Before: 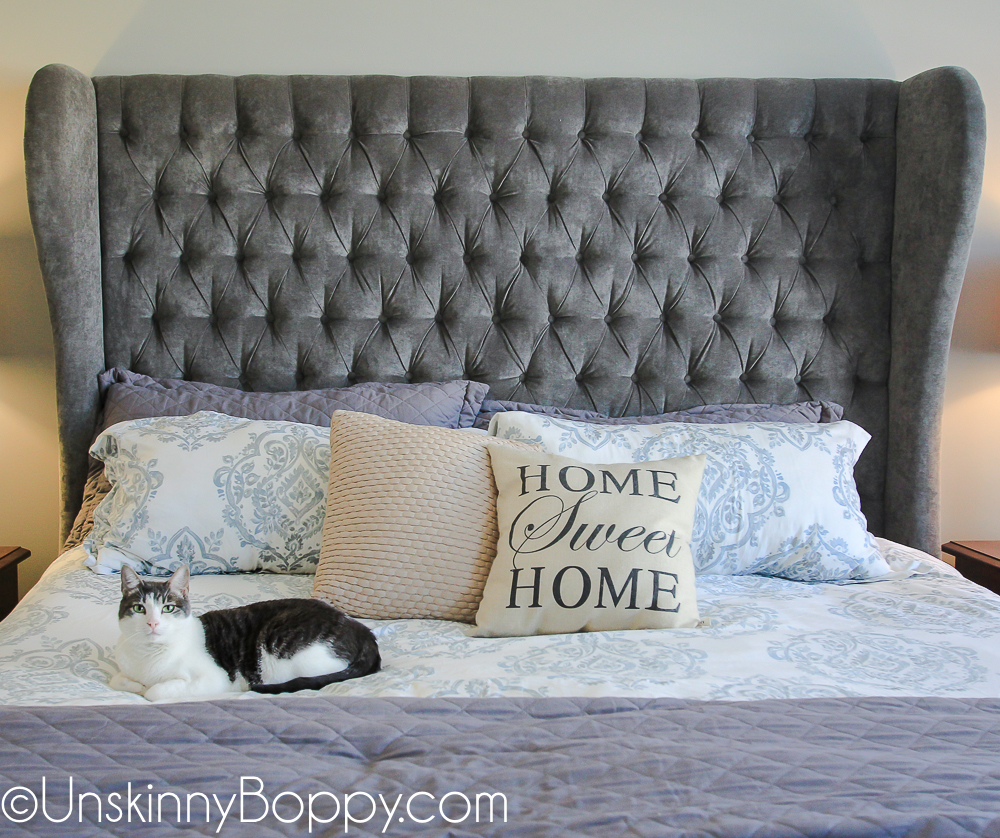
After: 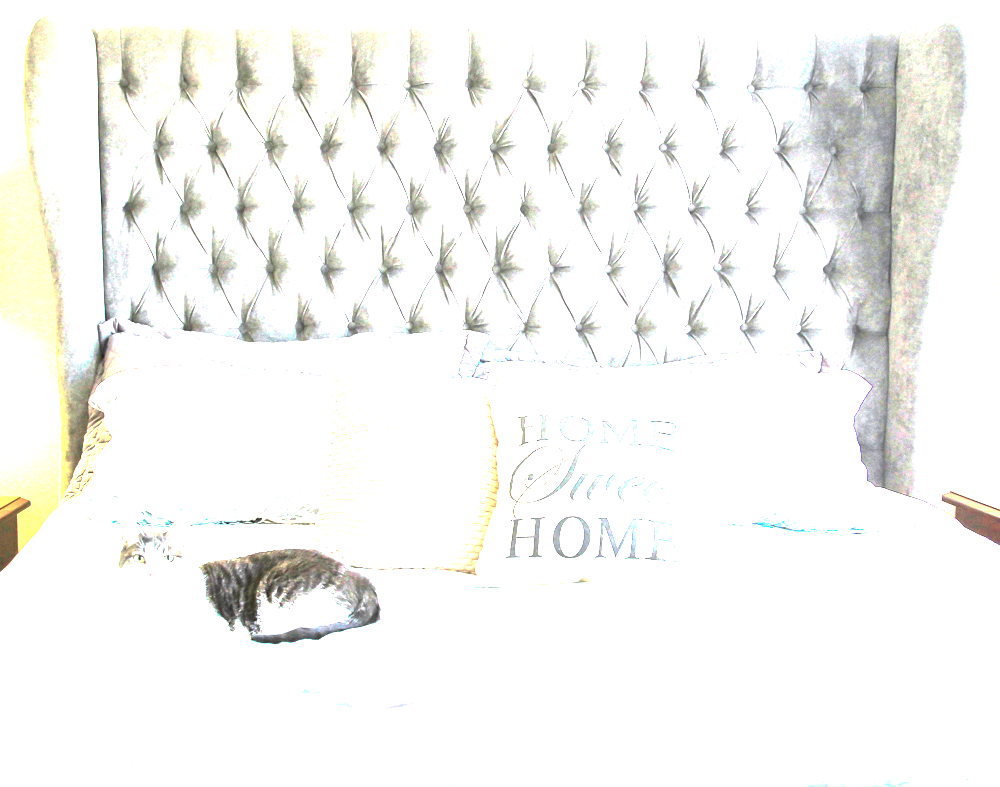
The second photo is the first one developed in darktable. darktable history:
contrast brightness saturation: contrast 0.091, saturation 0.276
exposure: black level correction 0, exposure 3.931 EV, compensate exposure bias true, compensate highlight preservation false
crop and rotate: top 6.015%
